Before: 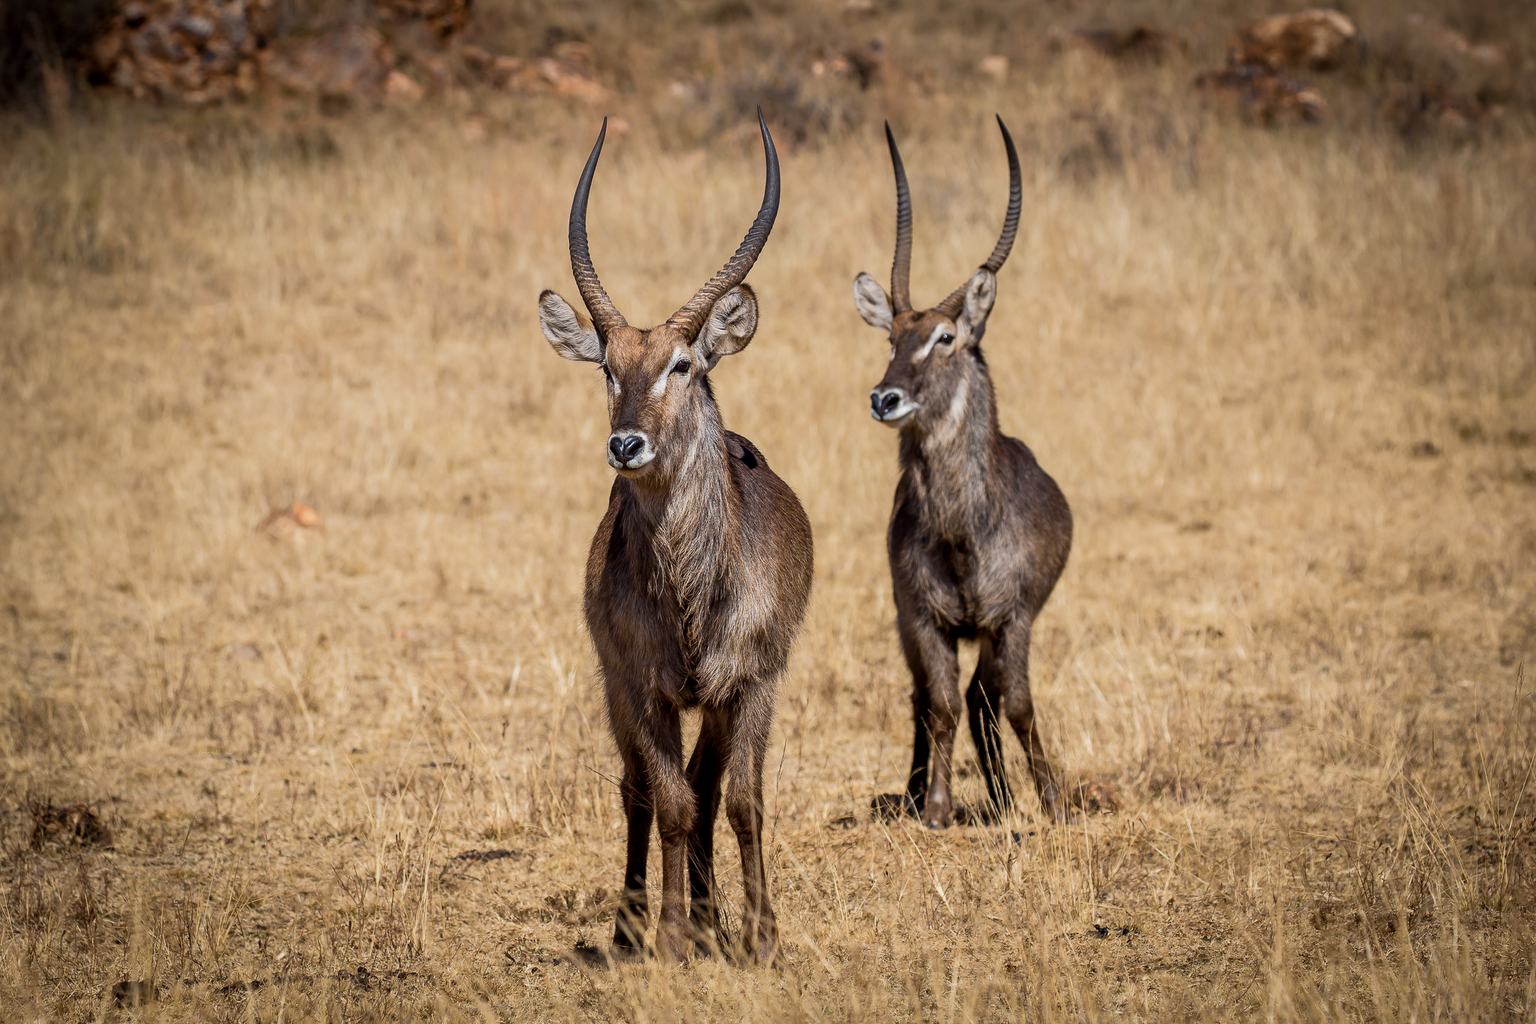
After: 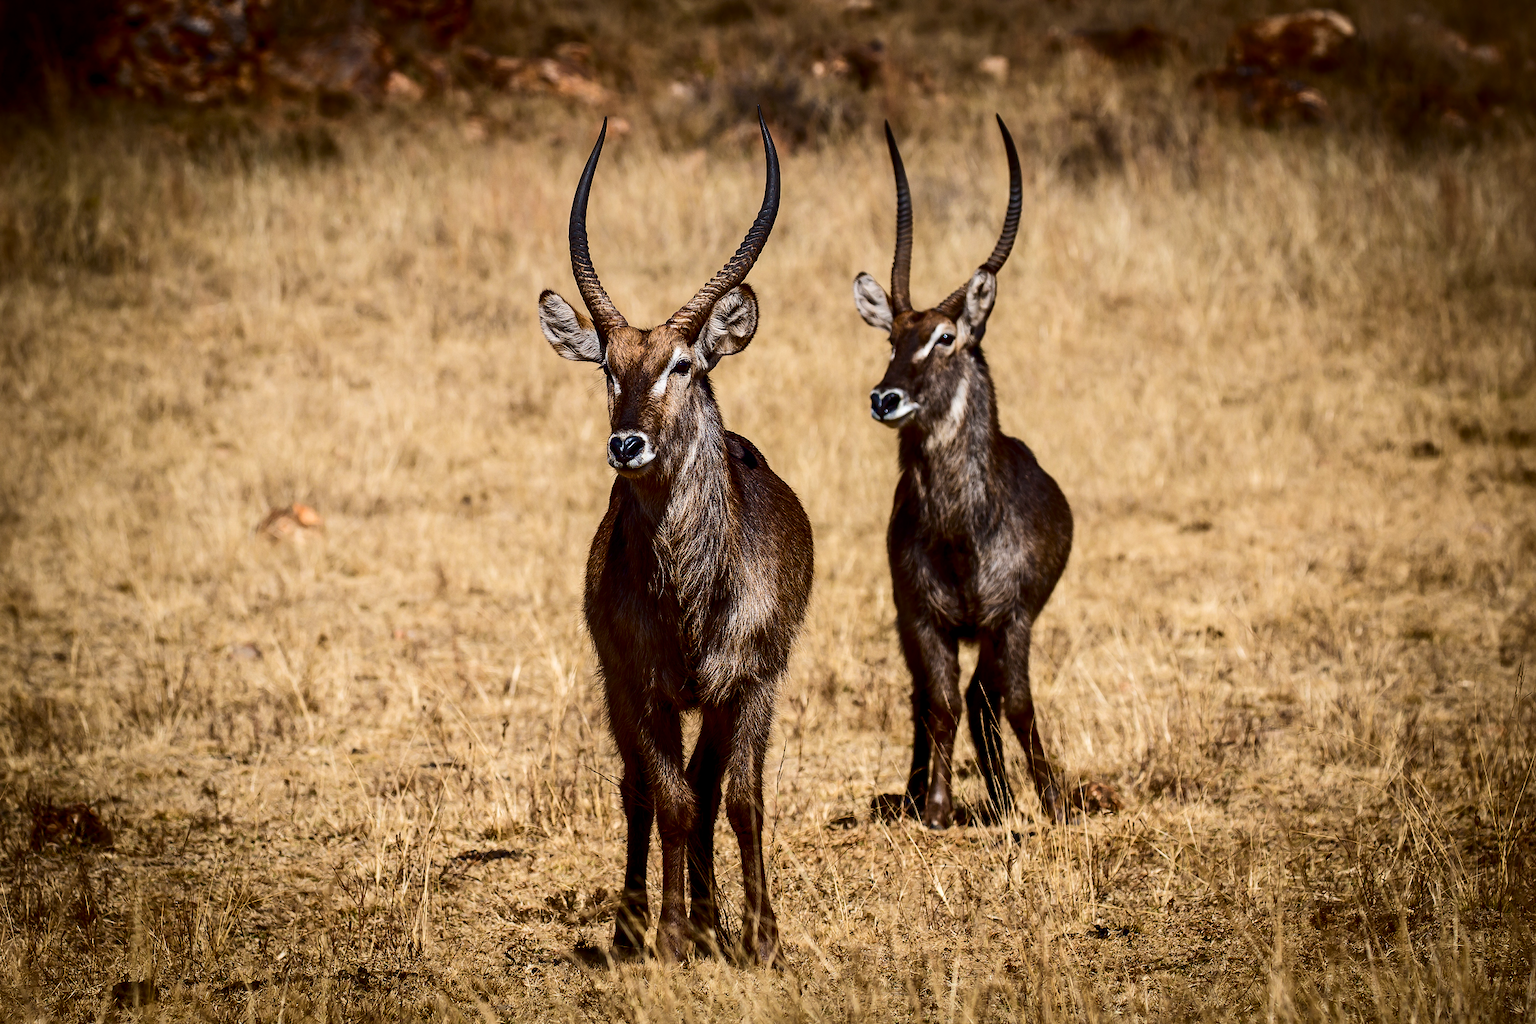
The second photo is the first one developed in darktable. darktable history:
levels: levels [0, 0.474, 0.947]
contrast brightness saturation: contrast 0.242, brightness -0.244, saturation 0.142
